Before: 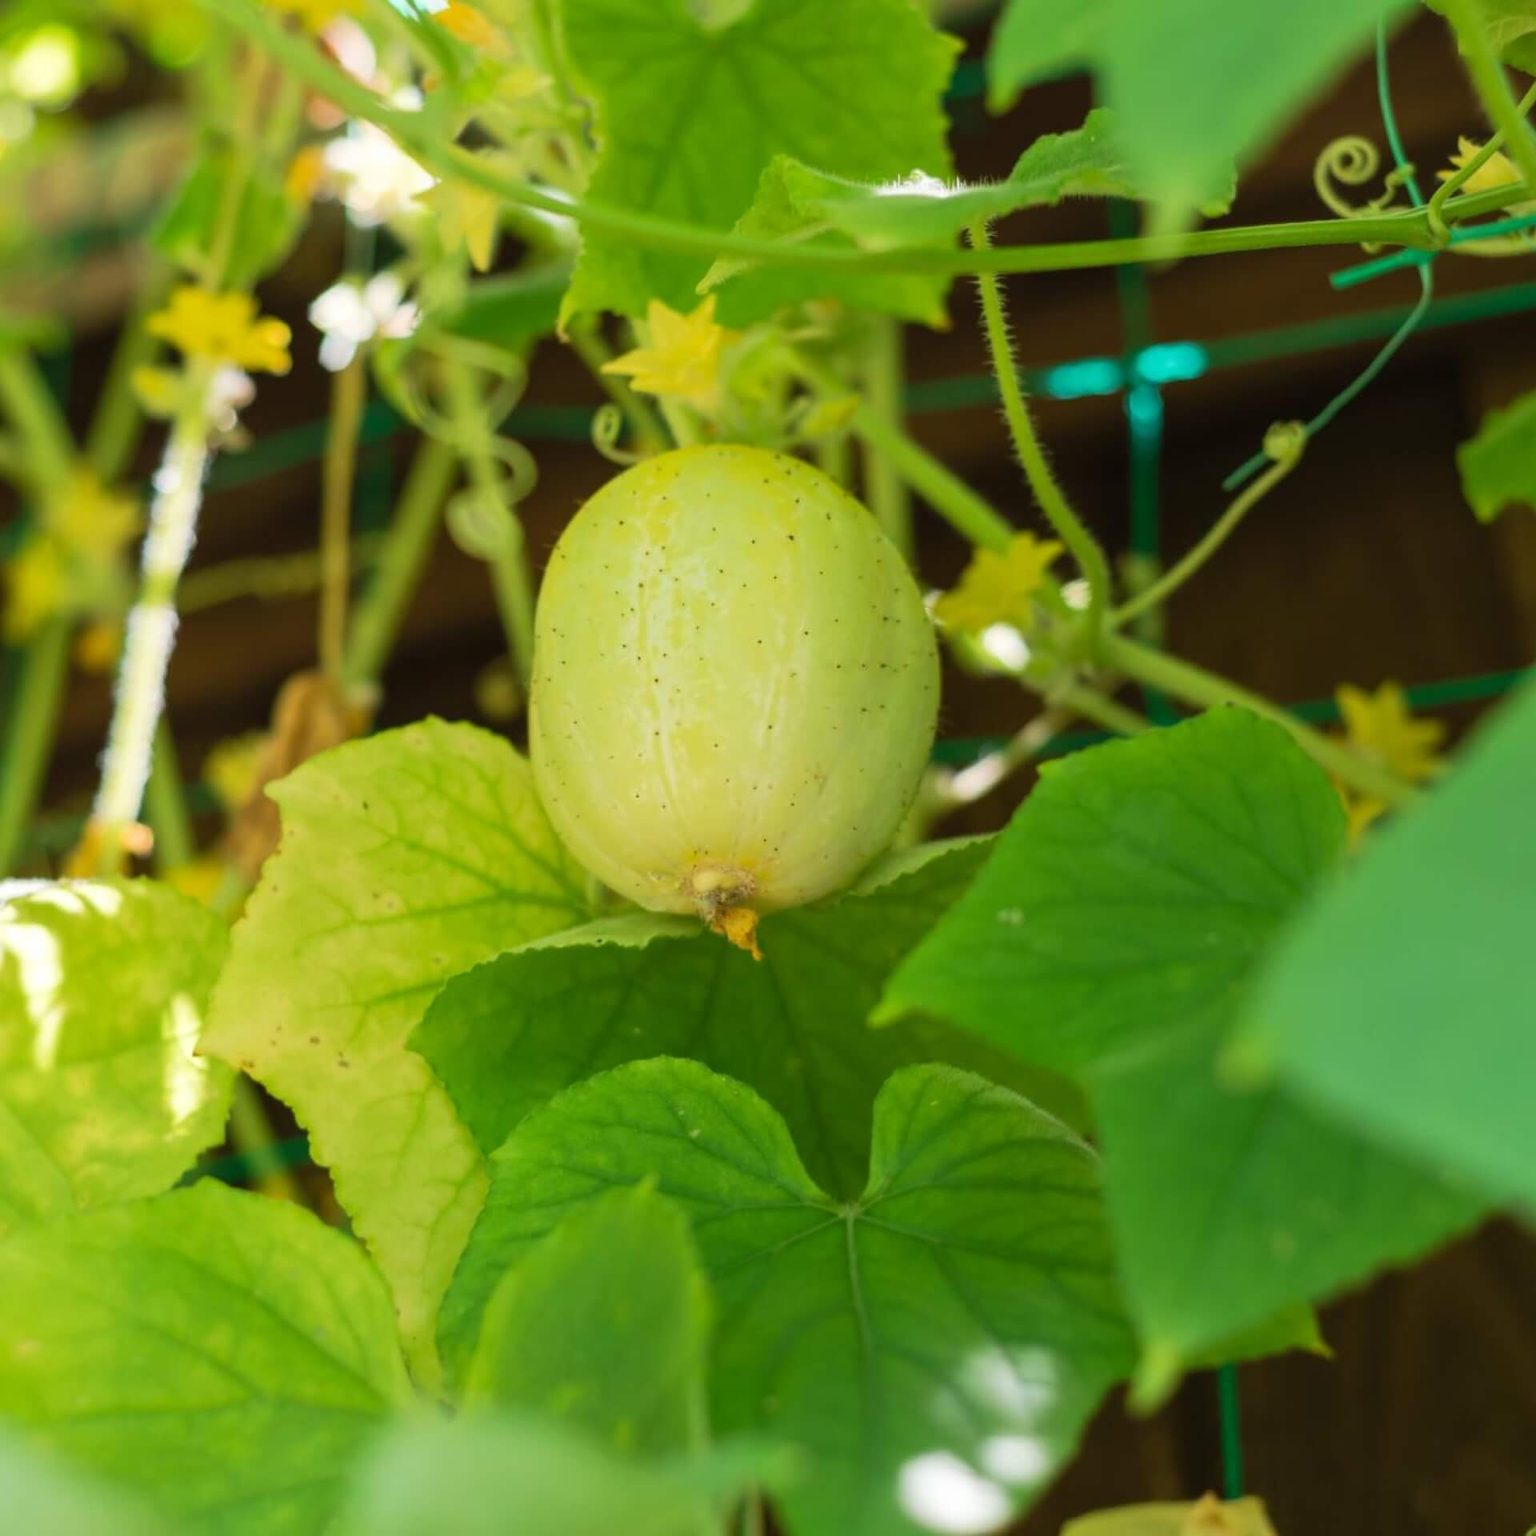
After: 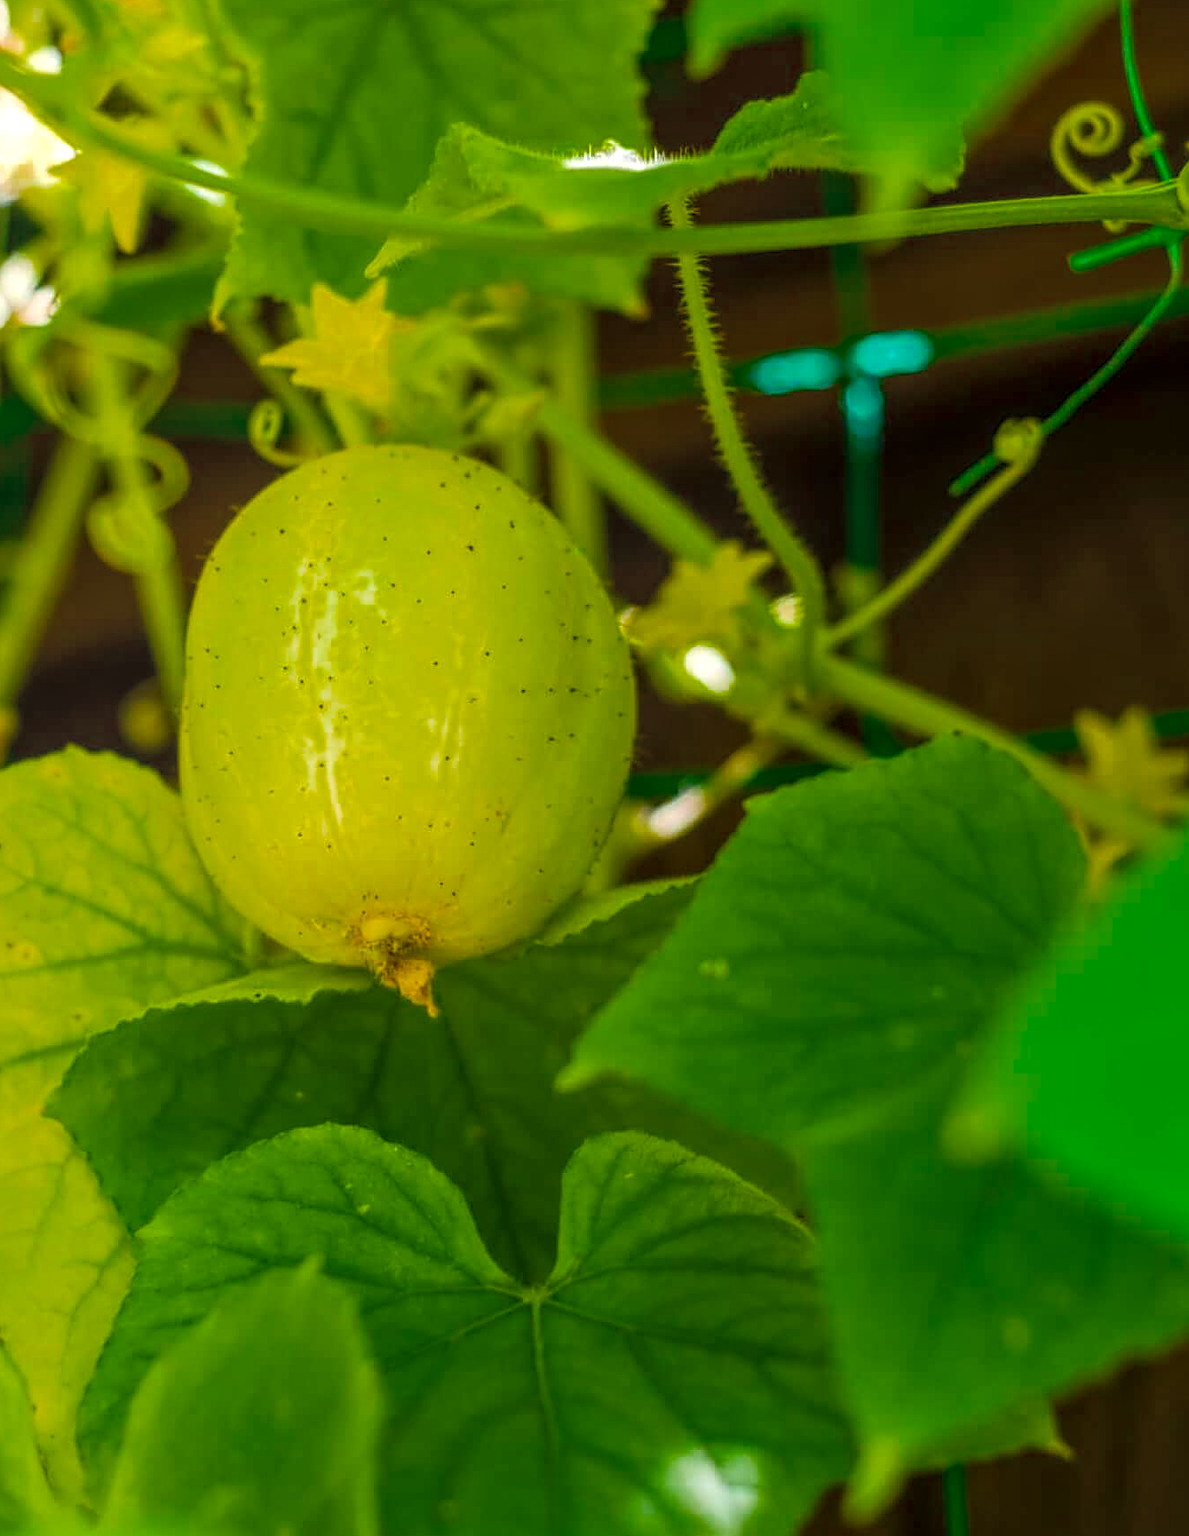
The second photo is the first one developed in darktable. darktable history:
color balance rgb: linear chroma grading › global chroma 18.564%, perceptual saturation grading › global saturation 29.542%, global vibrance 1.174%, saturation formula JzAzBz (2021)
contrast brightness saturation: saturation -0.045
local contrast: highlights 75%, shadows 55%, detail 176%, midtone range 0.206
crop and rotate: left 23.941%, top 2.882%, right 6.258%, bottom 6.986%
levels: levels [0, 0.48, 0.961]
sharpen: on, module defaults
